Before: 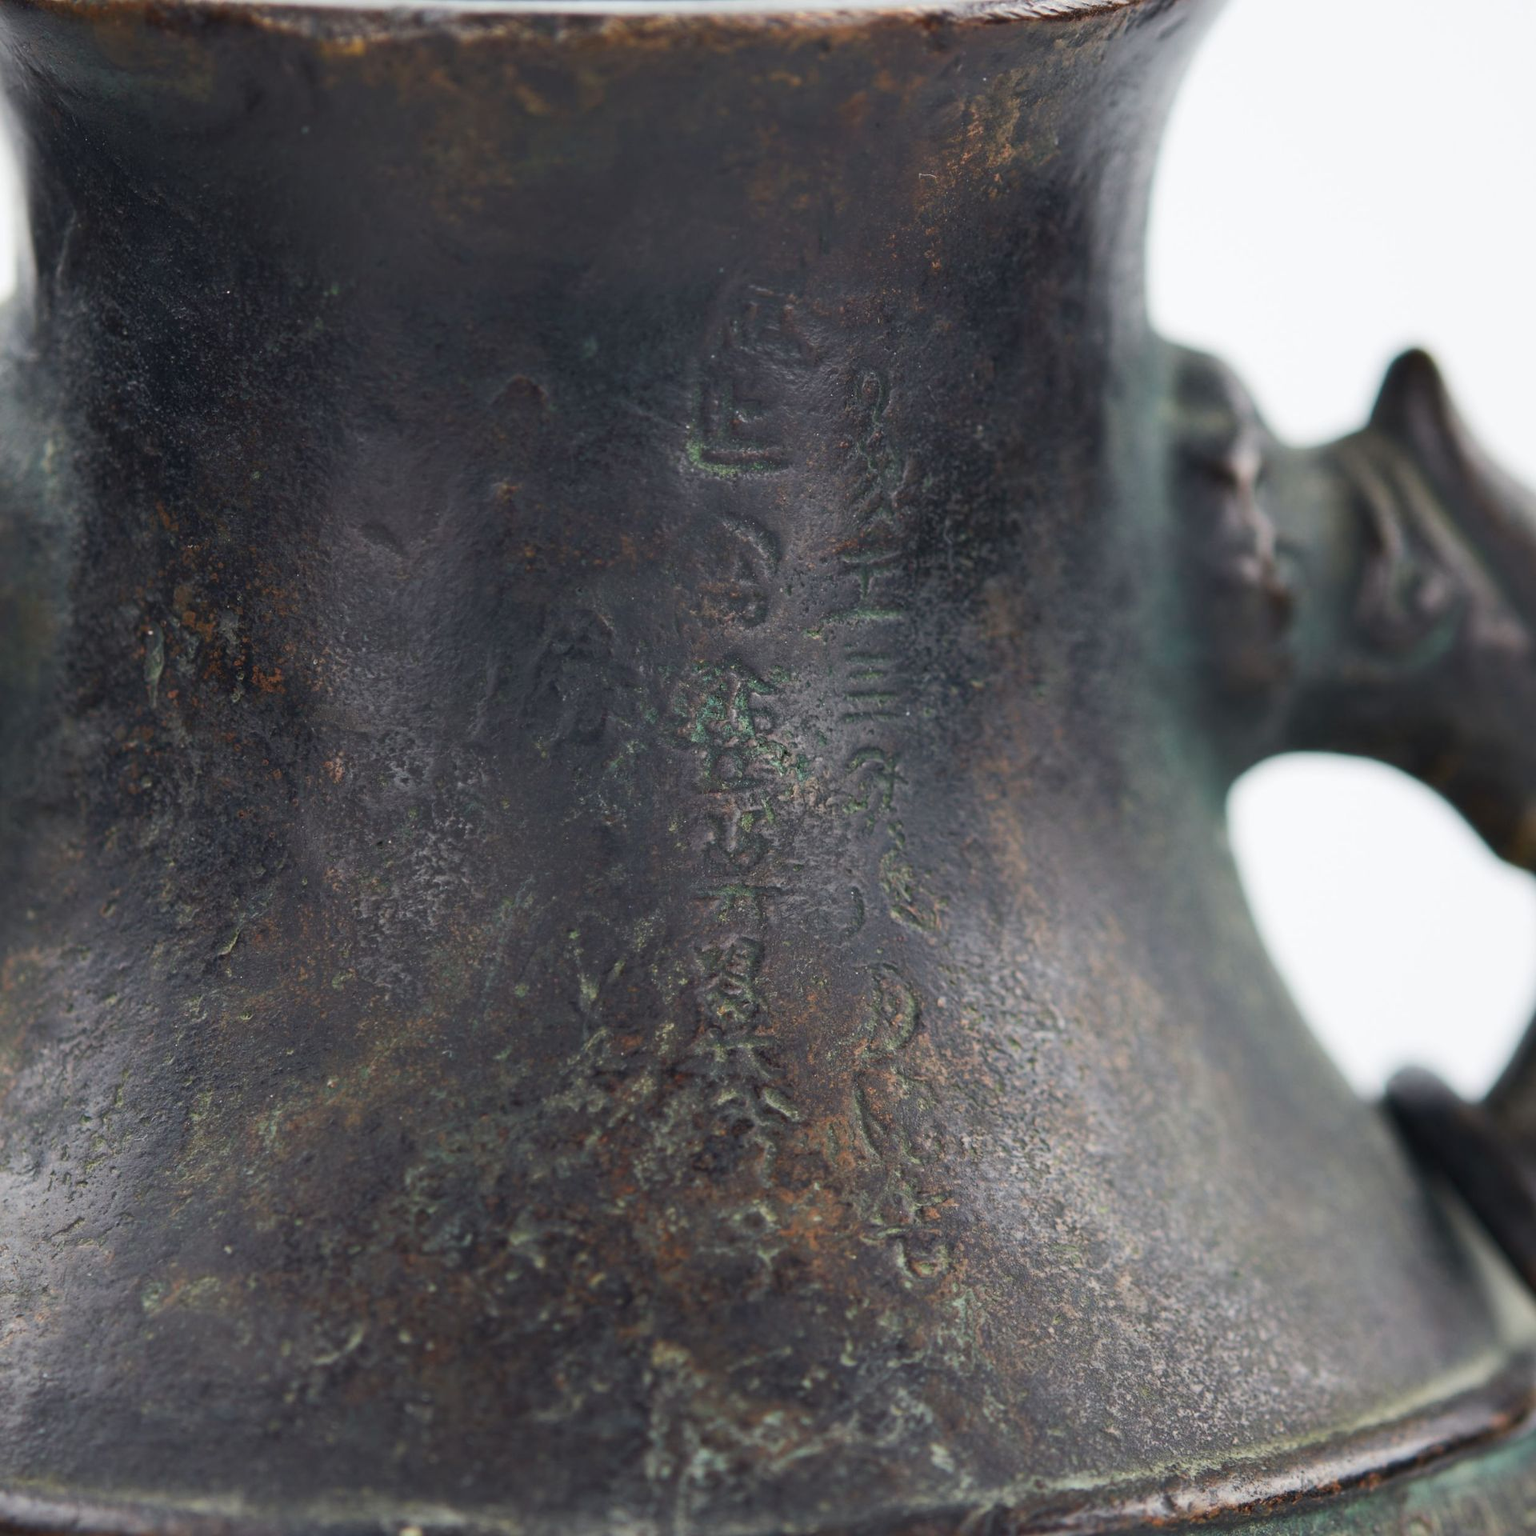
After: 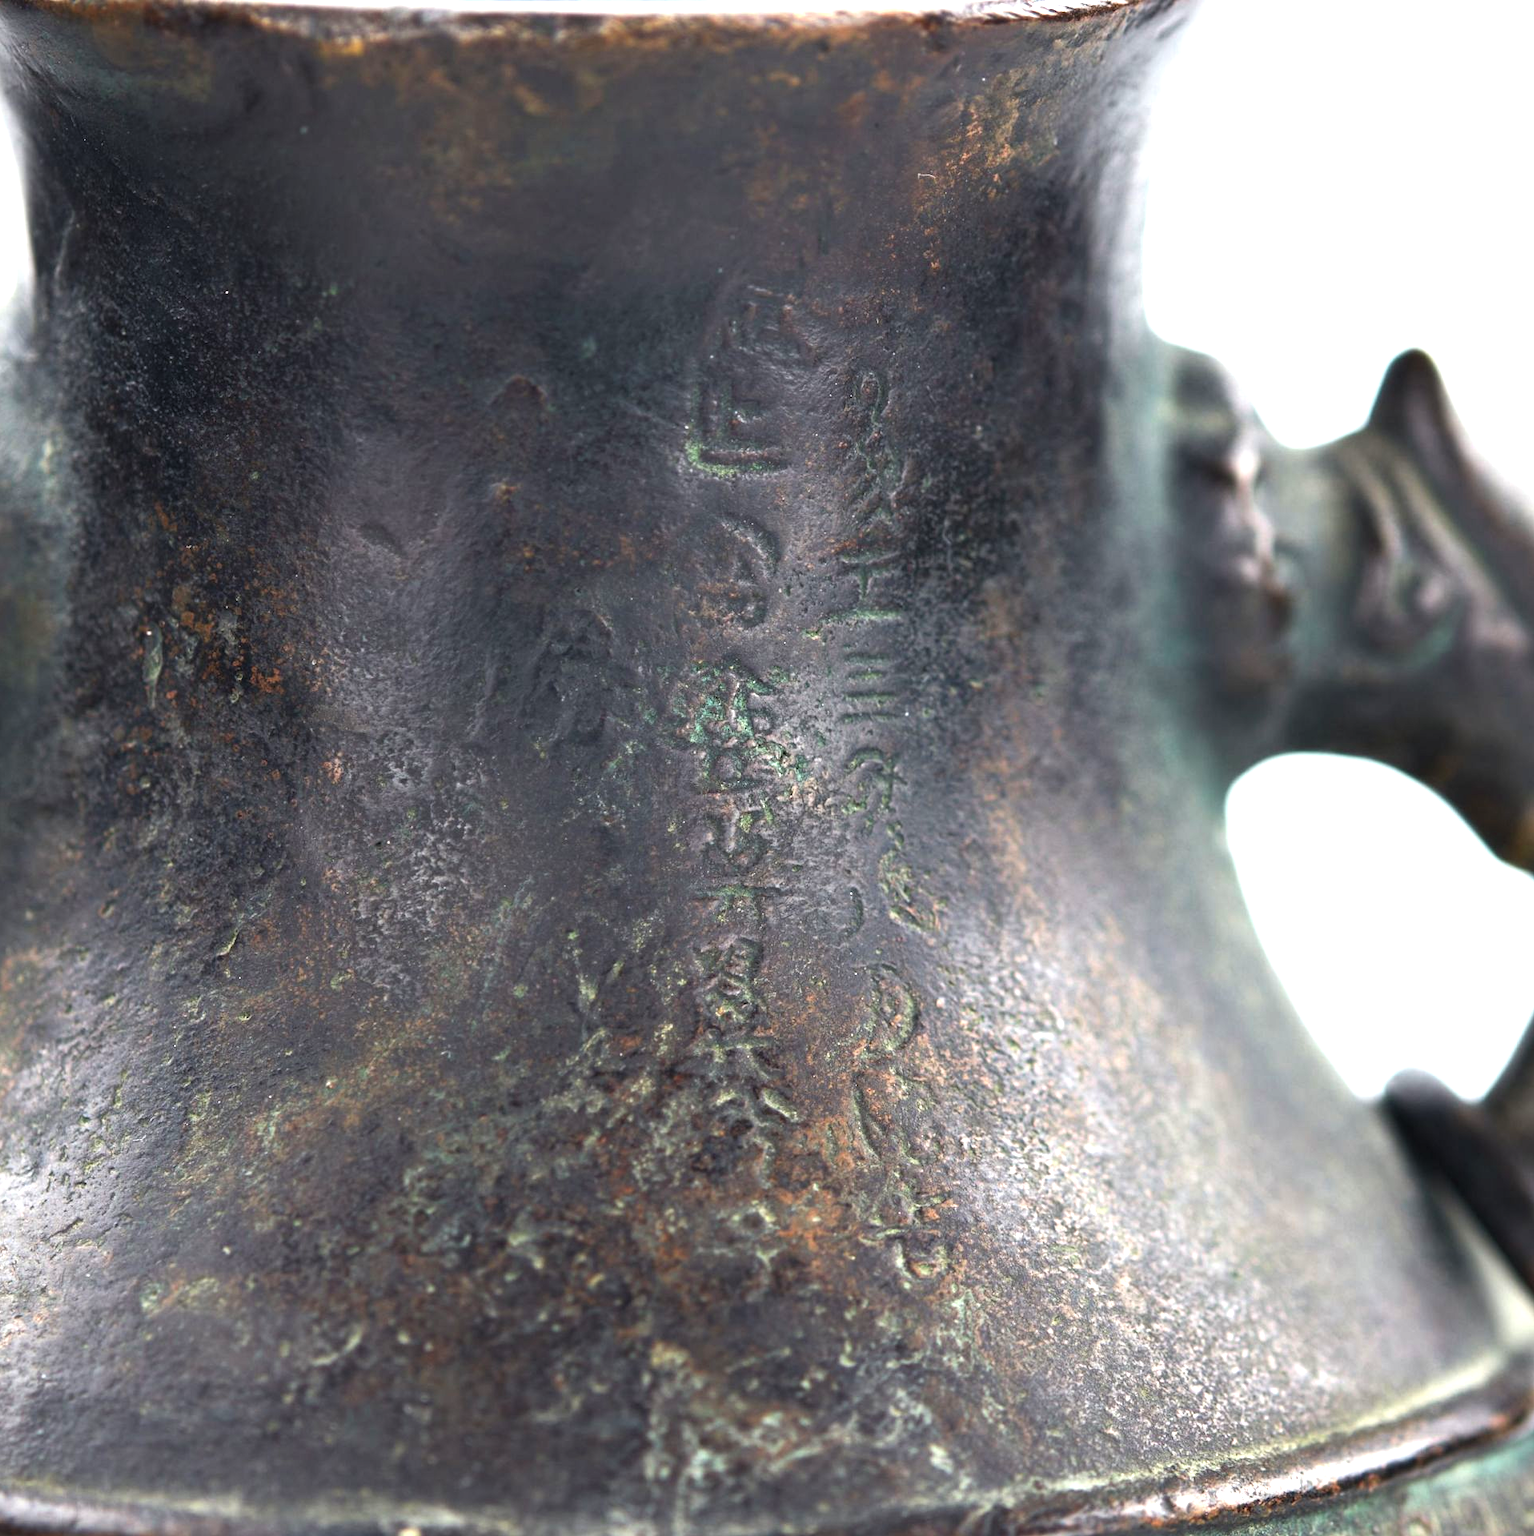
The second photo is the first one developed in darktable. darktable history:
crop and rotate: left 0.126%
levels: levels [0.012, 0.367, 0.697]
